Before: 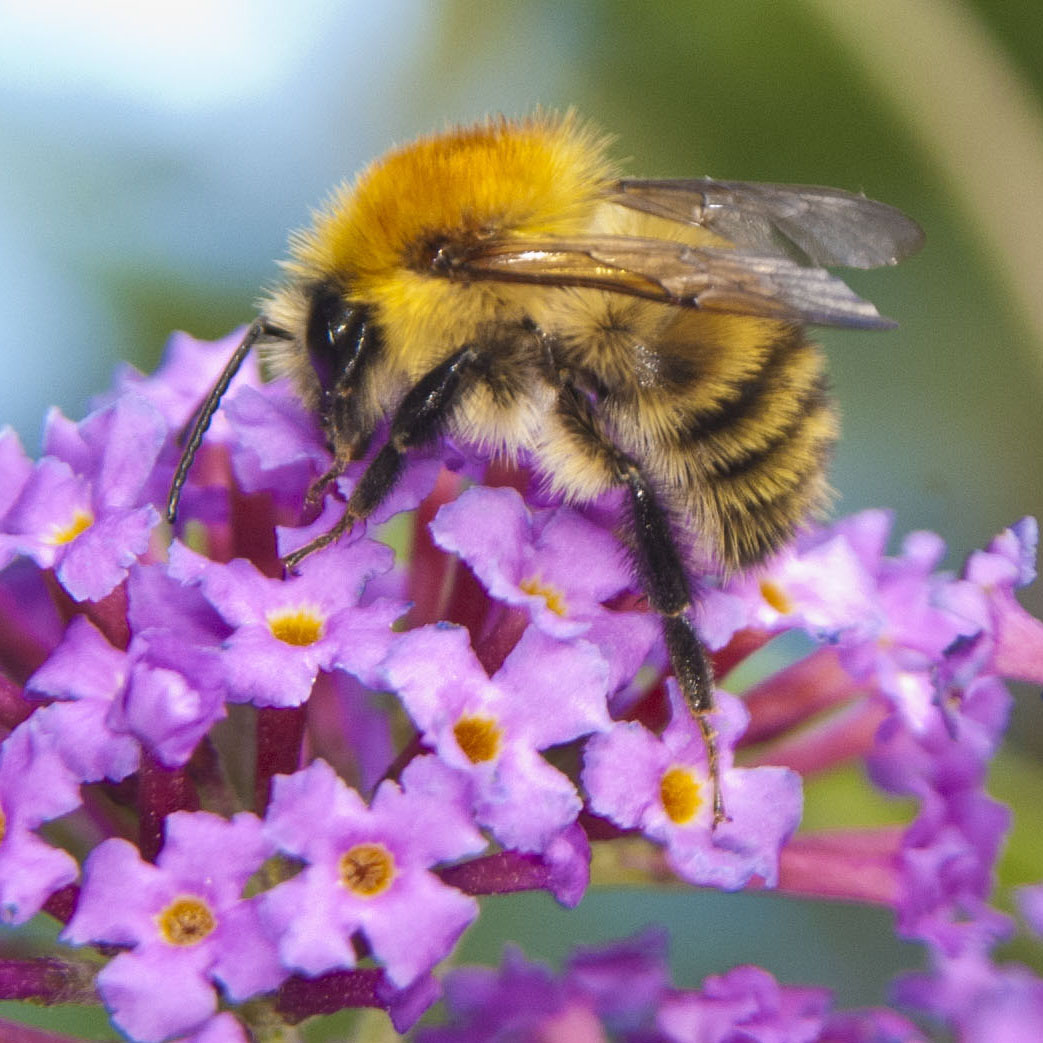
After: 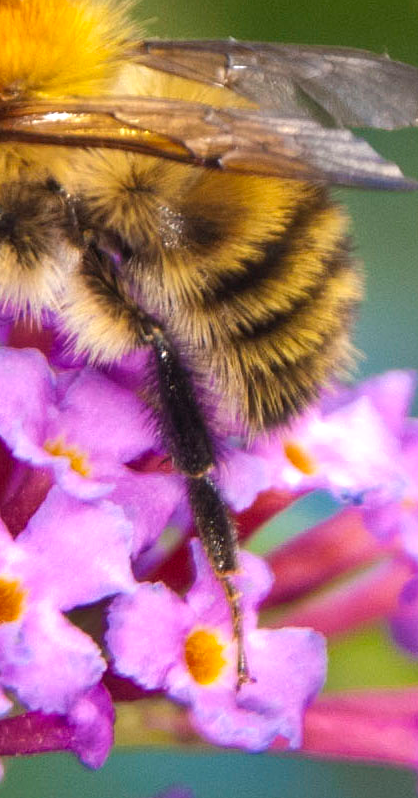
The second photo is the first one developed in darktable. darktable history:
crop: left 45.721%, top 13.393%, right 14.118%, bottom 10.01%
color balance: contrast 10%
